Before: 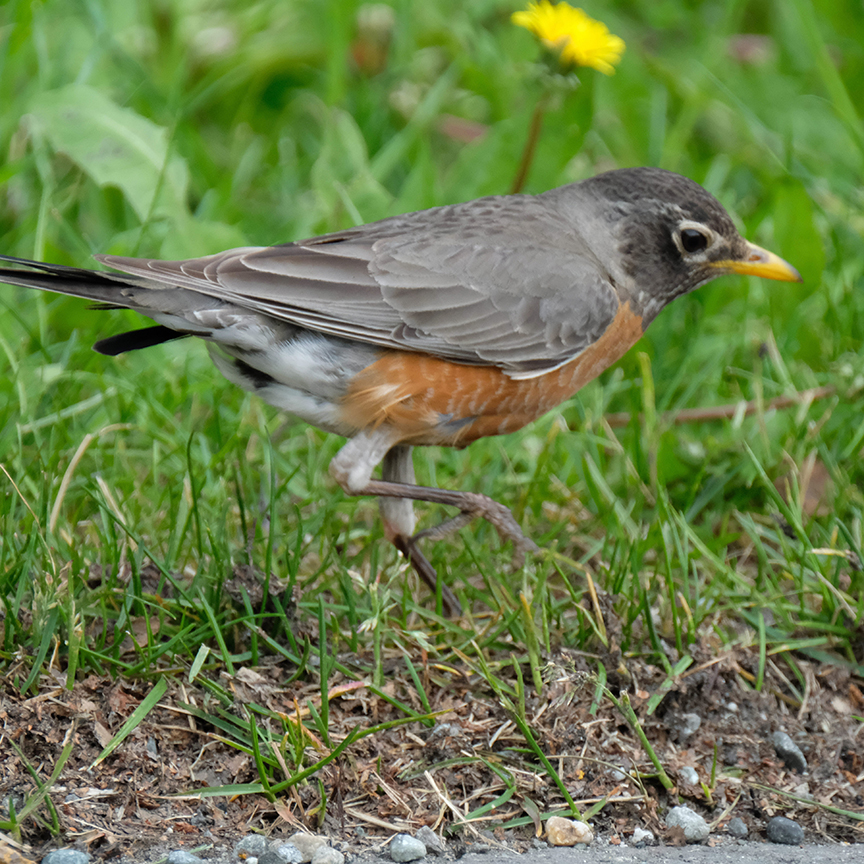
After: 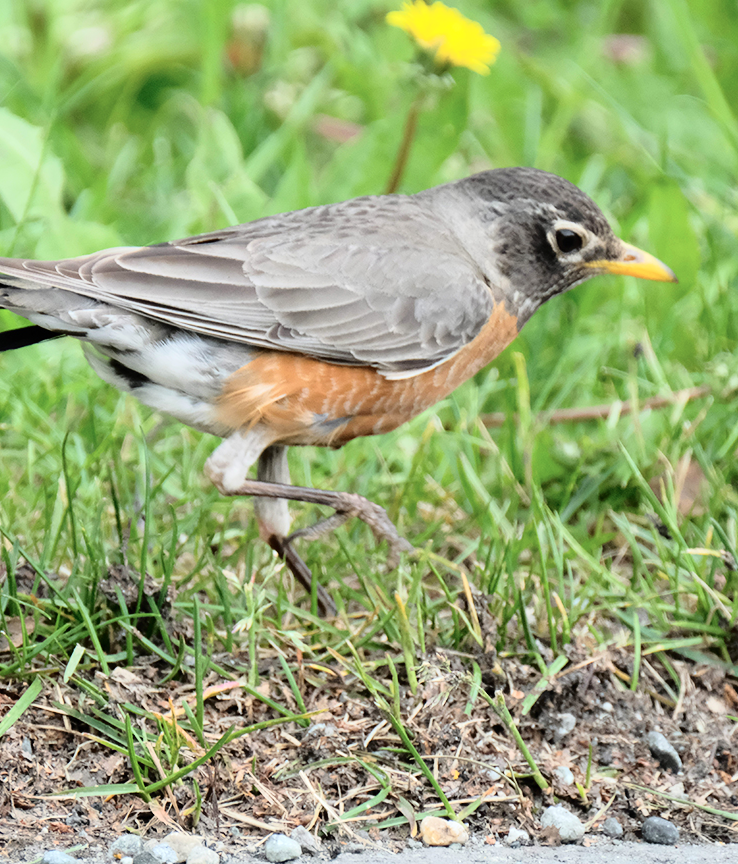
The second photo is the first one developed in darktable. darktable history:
crop and rotate: left 14.513%
tone curve: curves: ch0 [(0, 0) (0.003, 0.002) (0.011, 0.008) (0.025, 0.019) (0.044, 0.034) (0.069, 0.053) (0.1, 0.079) (0.136, 0.127) (0.177, 0.191) (0.224, 0.274) (0.277, 0.367) (0.335, 0.465) (0.399, 0.552) (0.468, 0.643) (0.543, 0.737) (0.623, 0.82) (0.709, 0.891) (0.801, 0.928) (0.898, 0.963) (1, 1)], color space Lab, independent channels, preserve colors none
